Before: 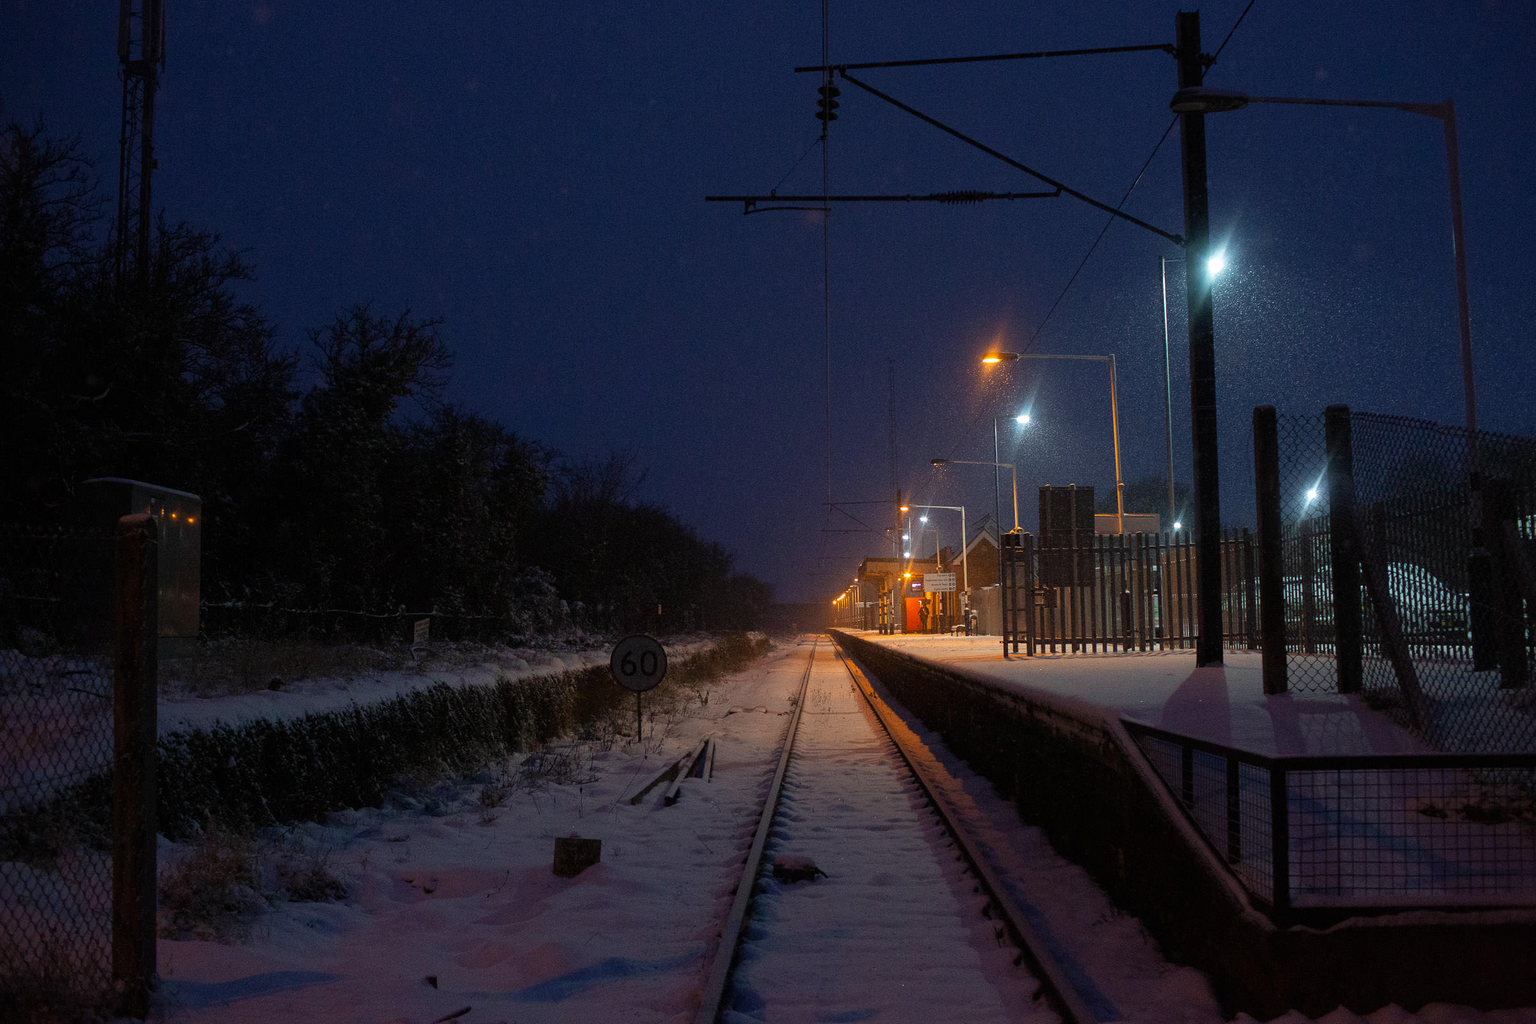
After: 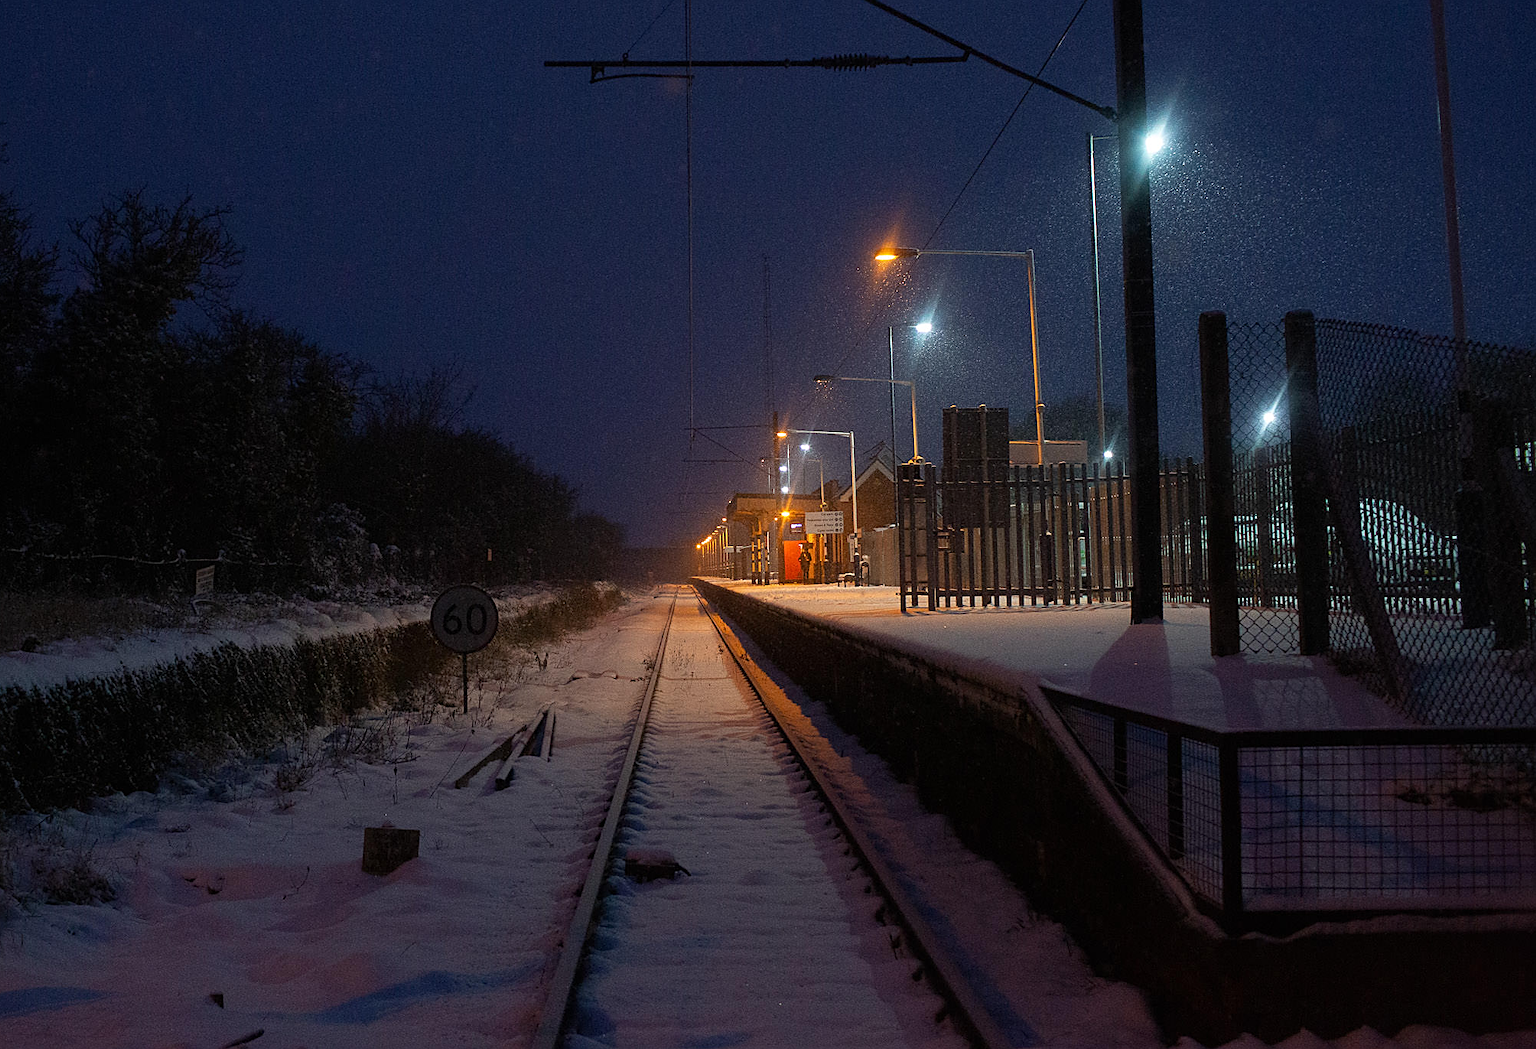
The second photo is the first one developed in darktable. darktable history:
crop: left 16.315%, top 14.246%
sharpen: on, module defaults
